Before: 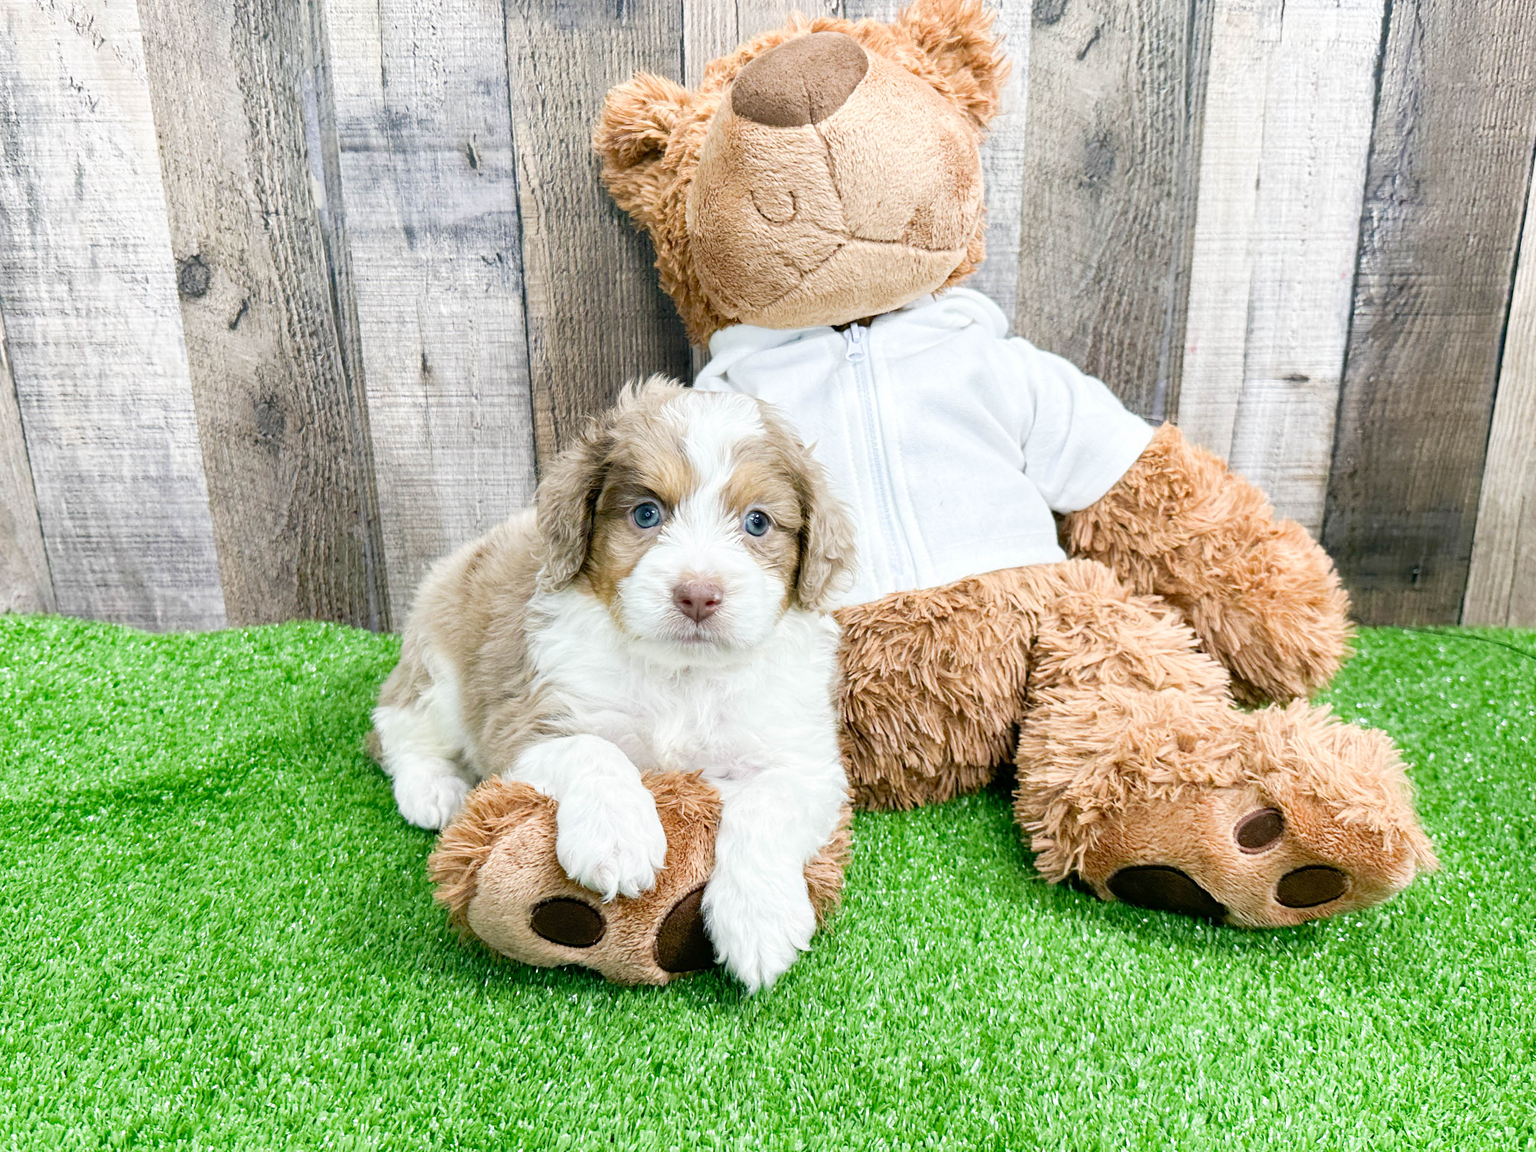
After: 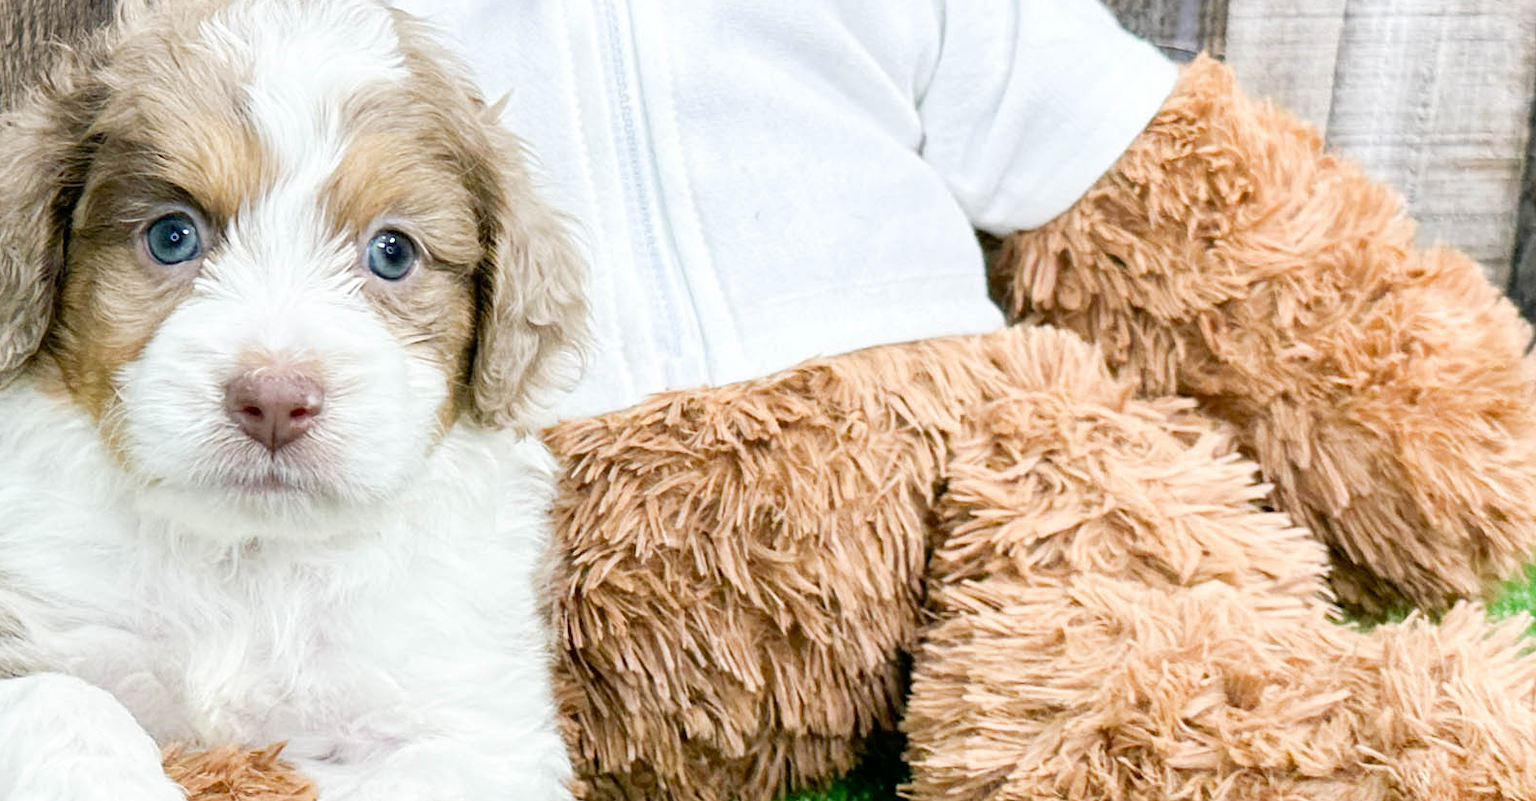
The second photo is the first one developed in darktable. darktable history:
crop: left 36.446%, top 34.29%, right 13.105%, bottom 30.588%
